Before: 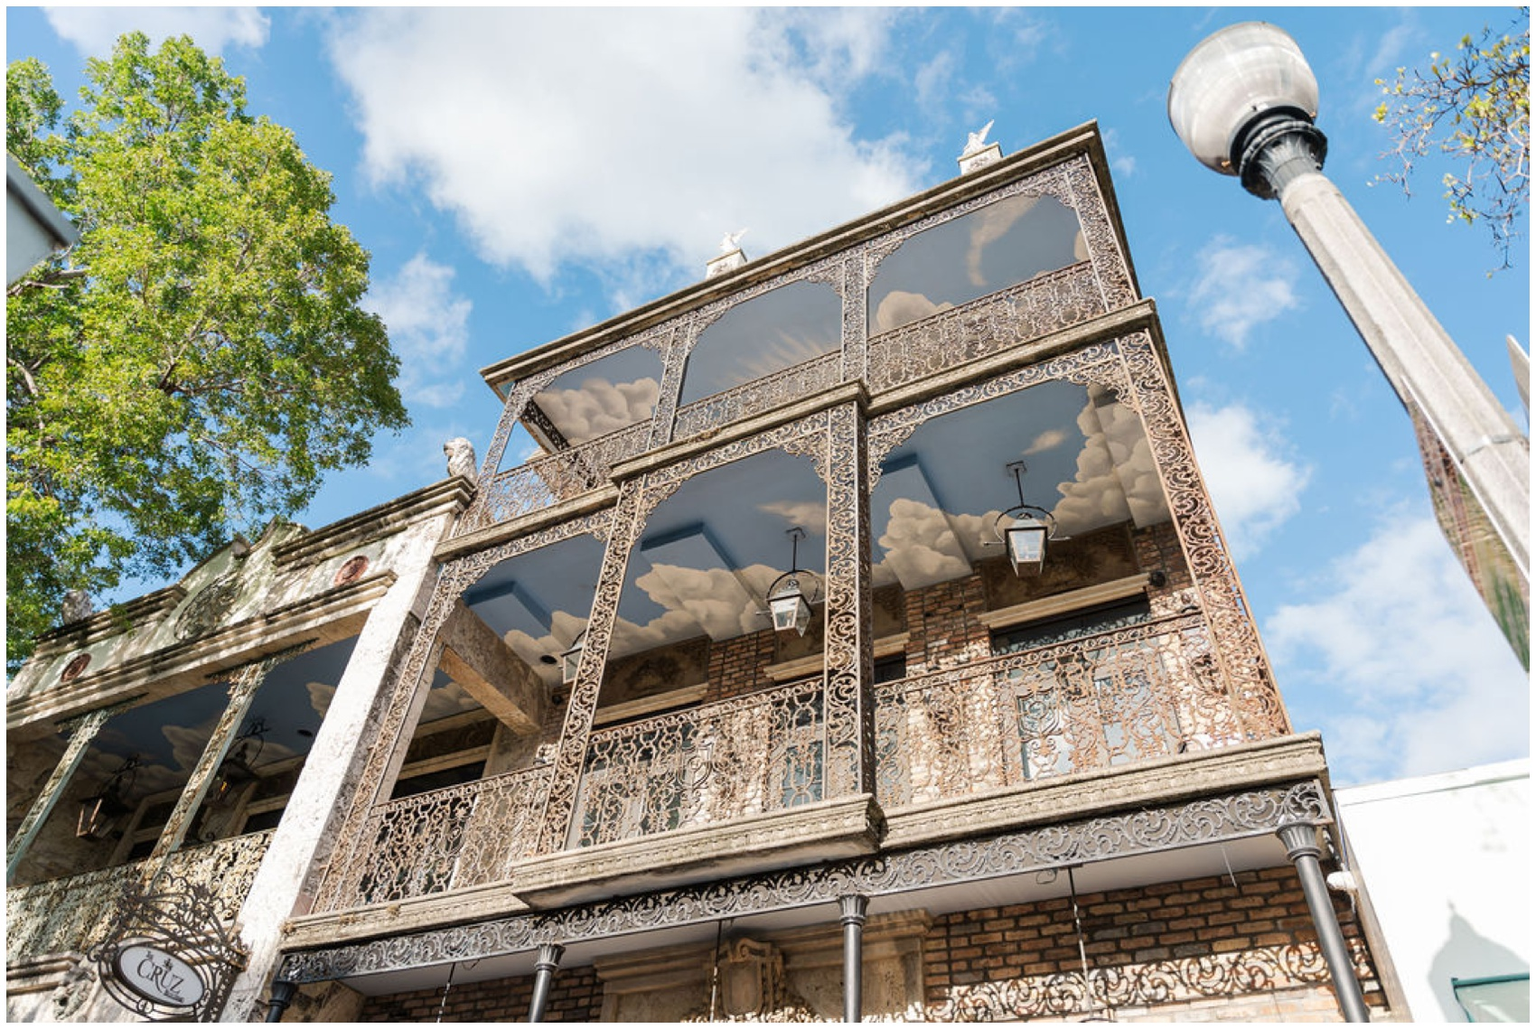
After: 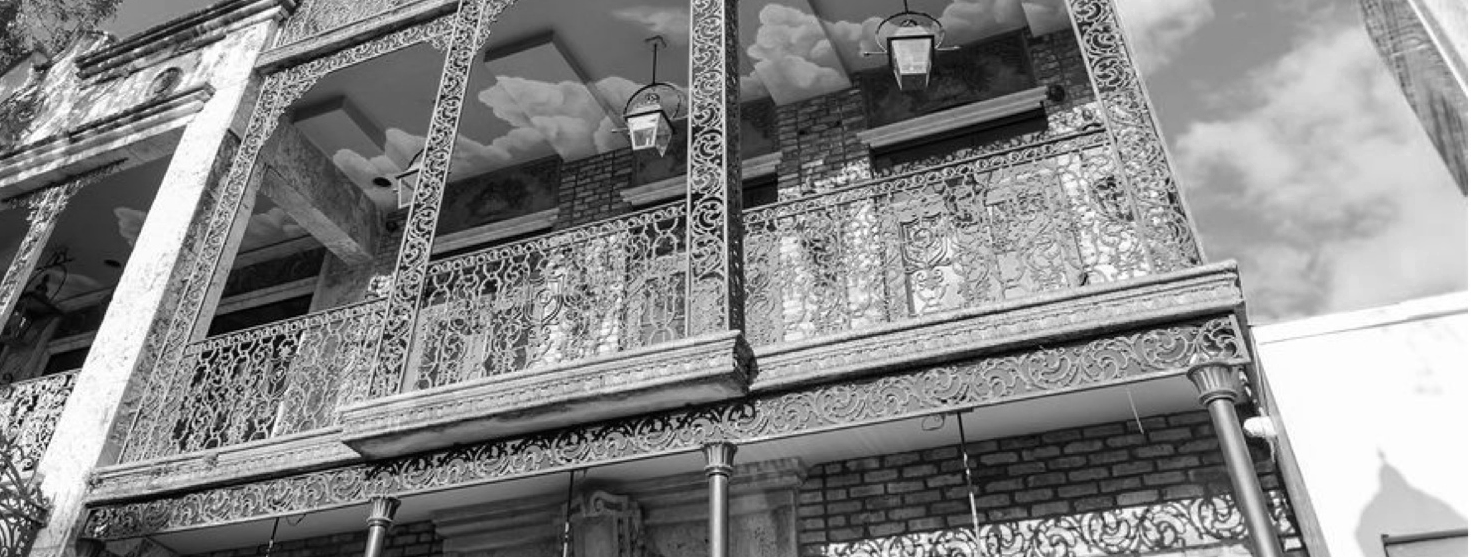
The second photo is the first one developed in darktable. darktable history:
base curve: curves: ch0 [(0, 0) (0.472, 0.455) (1, 1)], preserve colors none
crop and rotate: left 13.306%, top 48.129%, bottom 2.928%
color zones: curves: ch0 [(0.002, 0.593) (0.143, 0.417) (0.285, 0.541) (0.455, 0.289) (0.608, 0.327) (0.727, 0.283) (0.869, 0.571) (1, 0.603)]; ch1 [(0, 0) (0.143, 0) (0.286, 0) (0.429, 0) (0.571, 0) (0.714, 0) (0.857, 0)]
